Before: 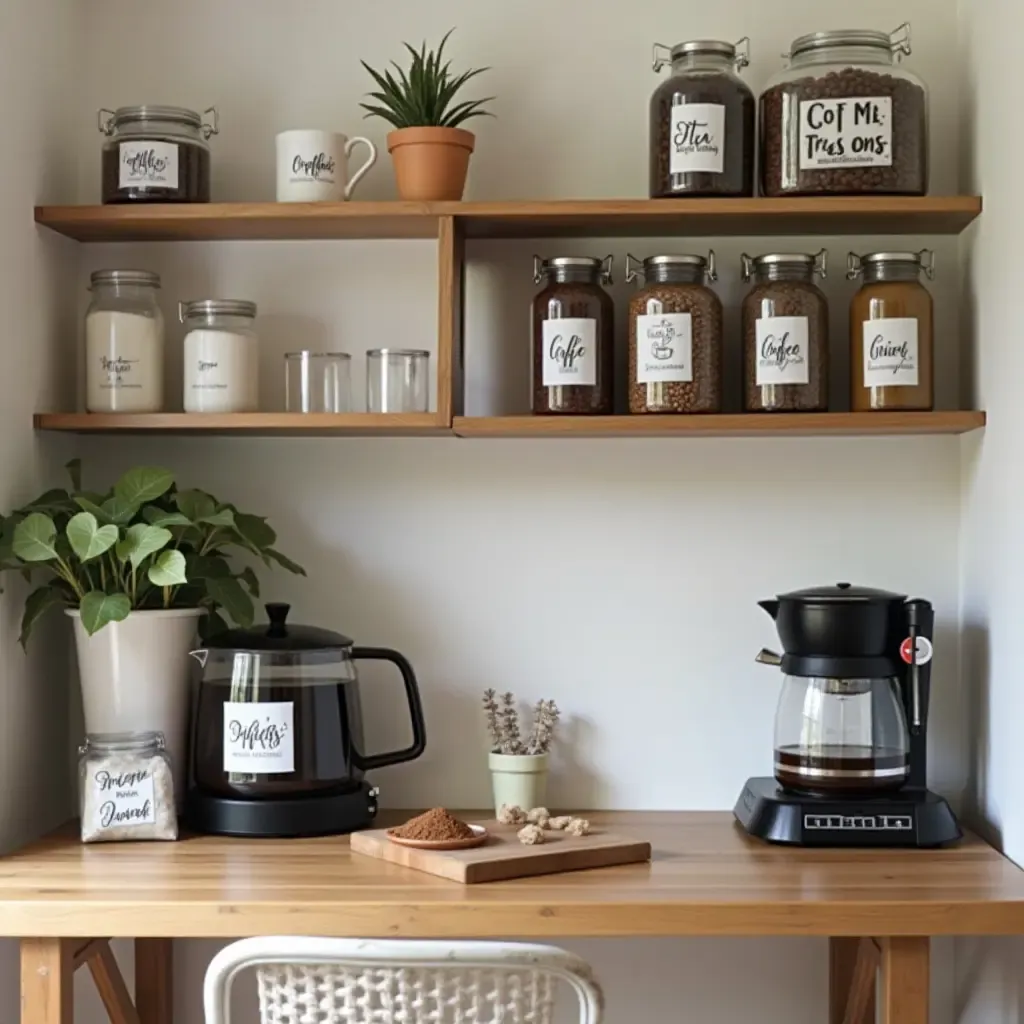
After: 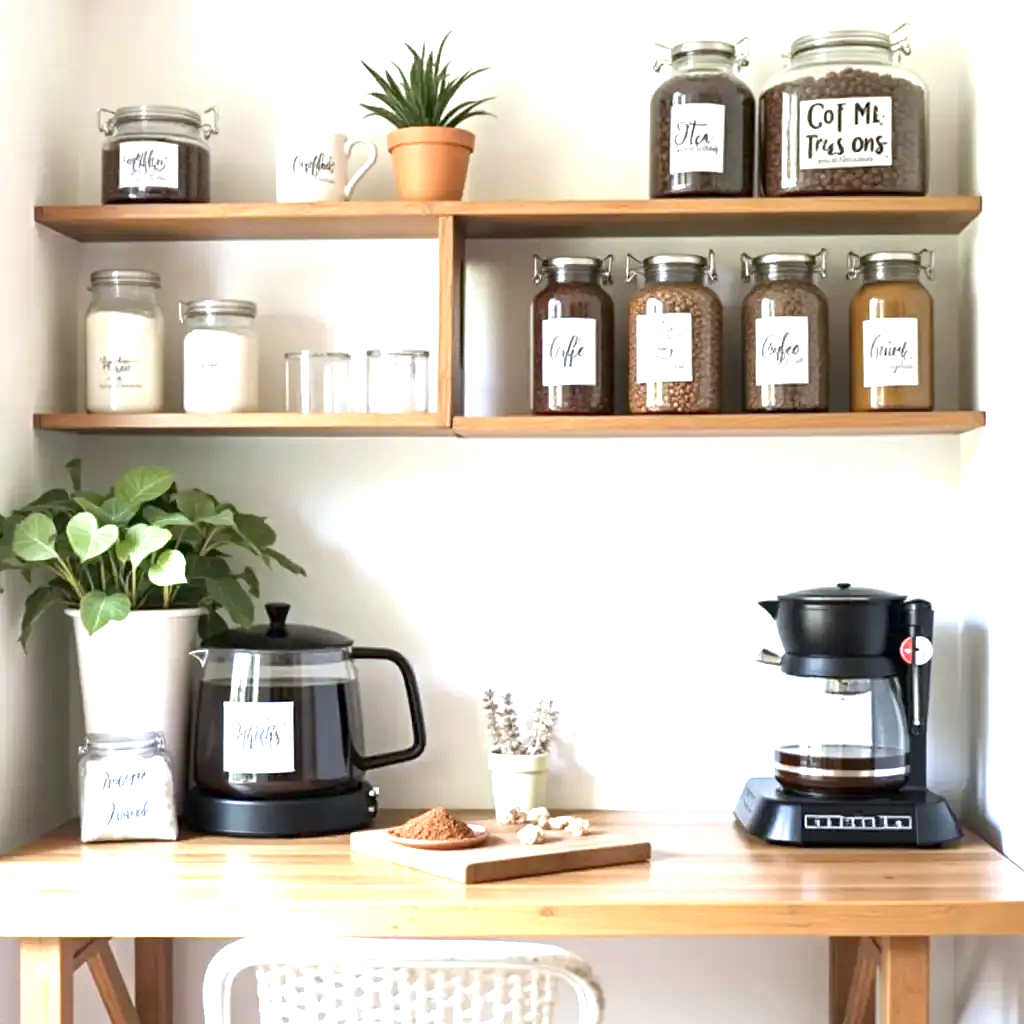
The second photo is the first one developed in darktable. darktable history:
white balance: red 0.967, blue 1.049
exposure: black level correction 0.001, exposure 1.719 EV, compensate exposure bias true, compensate highlight preservation false
tone equalizer: on, module defaults
contrast brightness saturation: contrast 0.01, saturation -0.05
